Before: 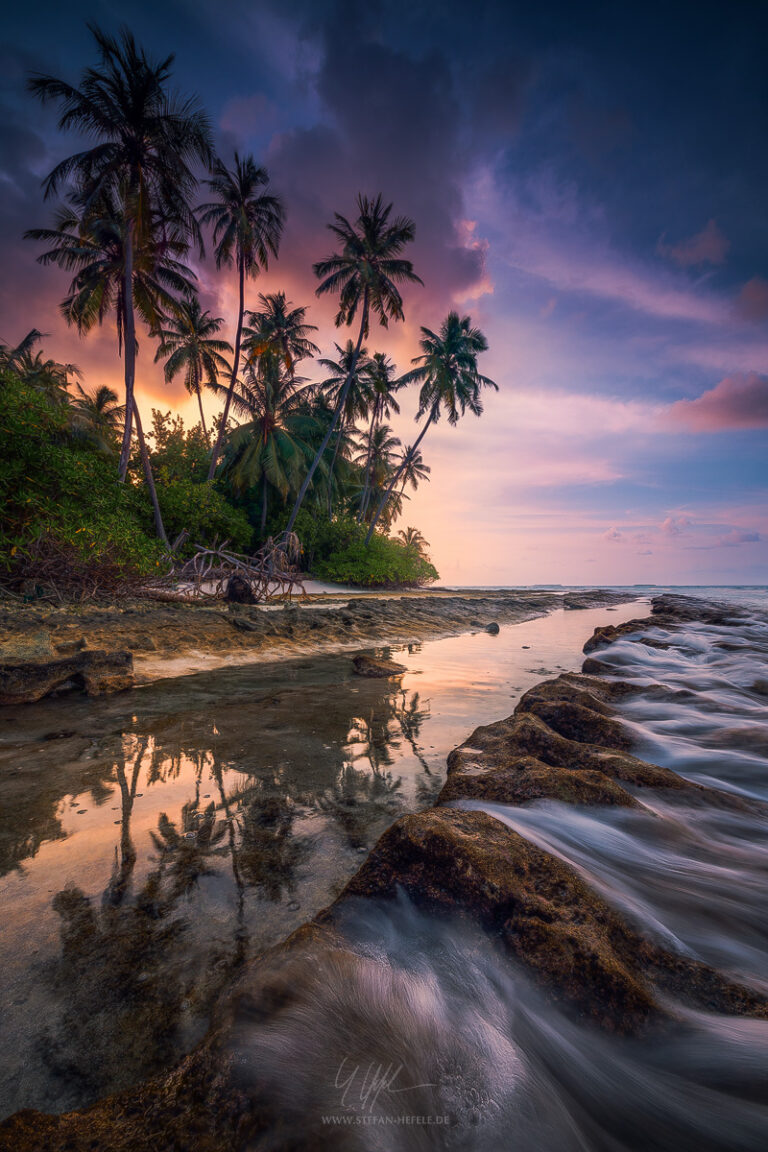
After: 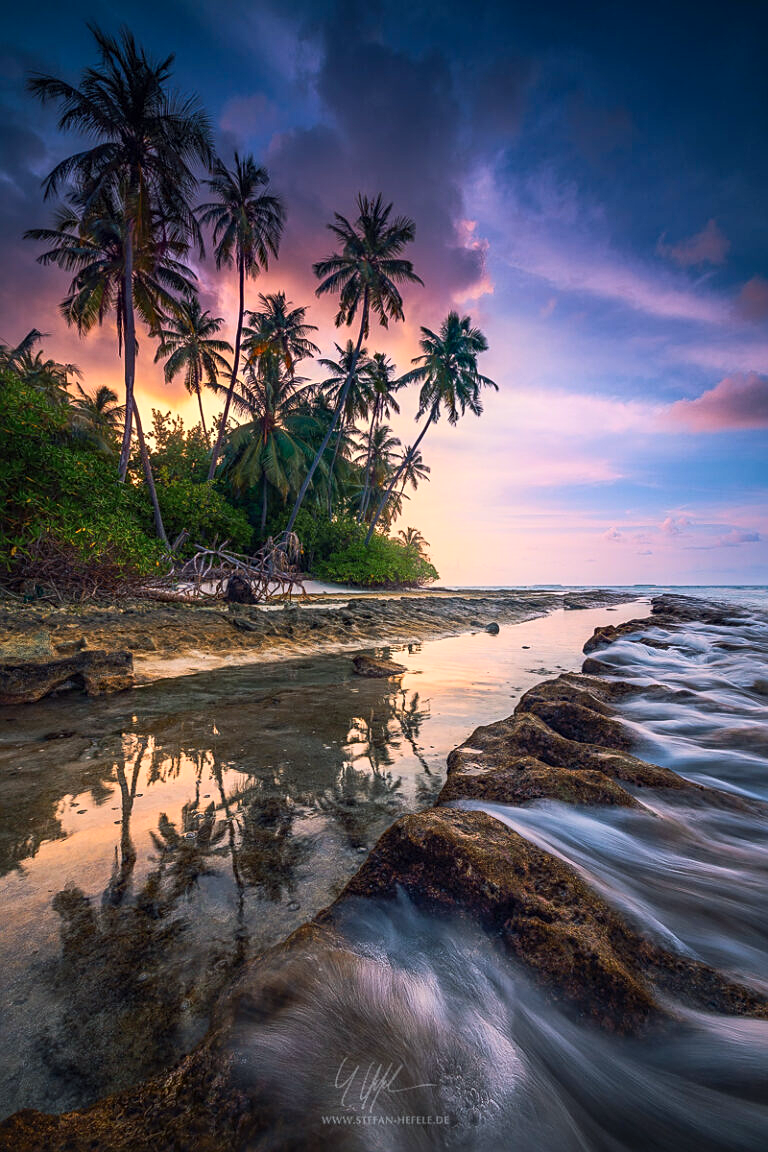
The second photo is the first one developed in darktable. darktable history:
contrast brightness saturation: contrast 0.201, brightness 0.163, saturation 0.228
sharpen: radius 2.179, amount 0.388, threshold 0.137
color calibration: illuminant as shot in camera, x 0.359, y 0.361, temperature 4583.97 K
